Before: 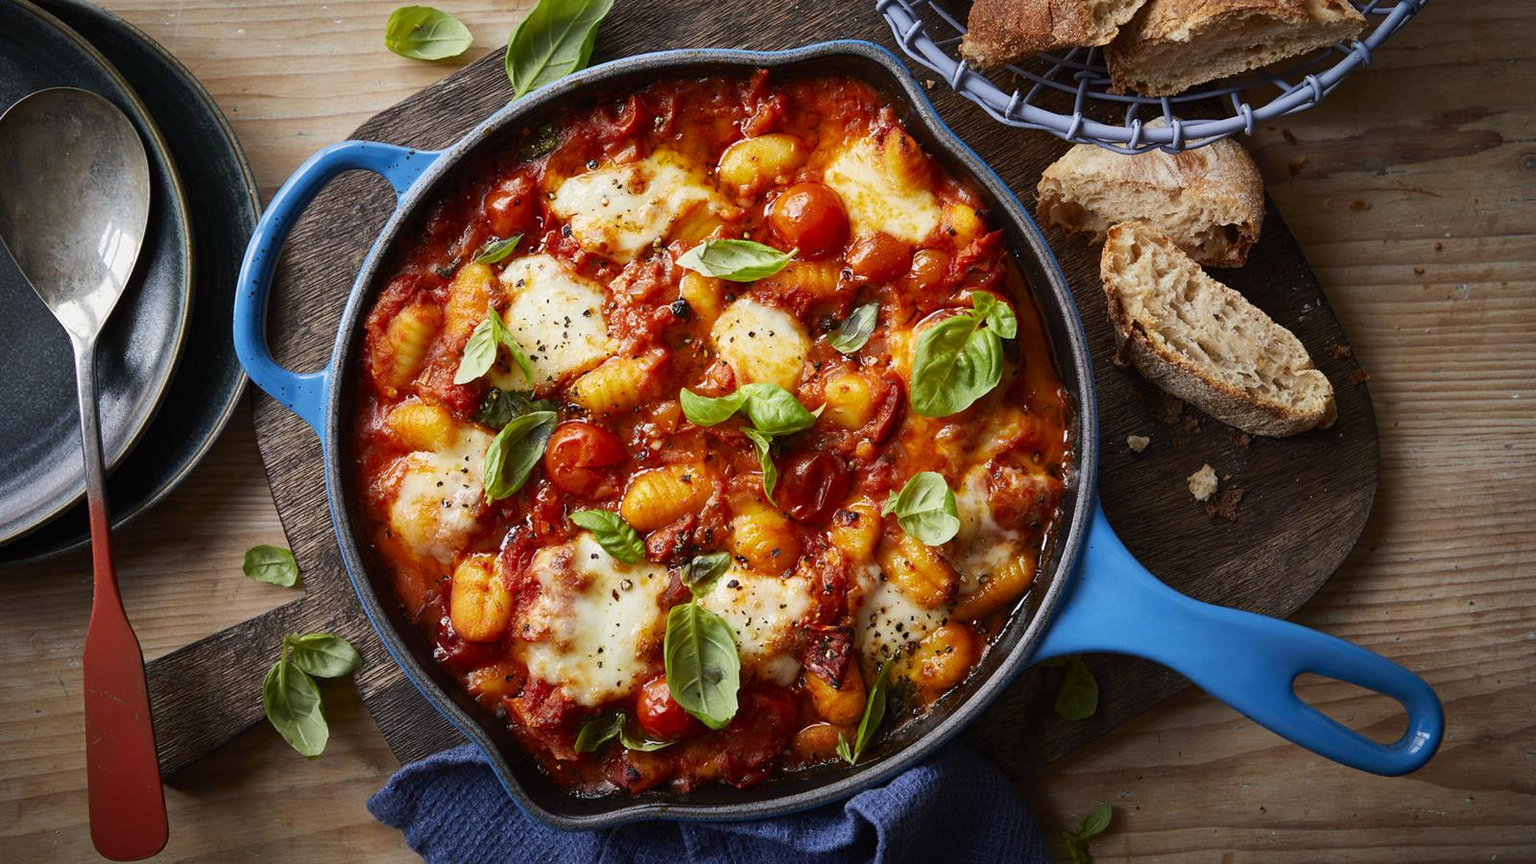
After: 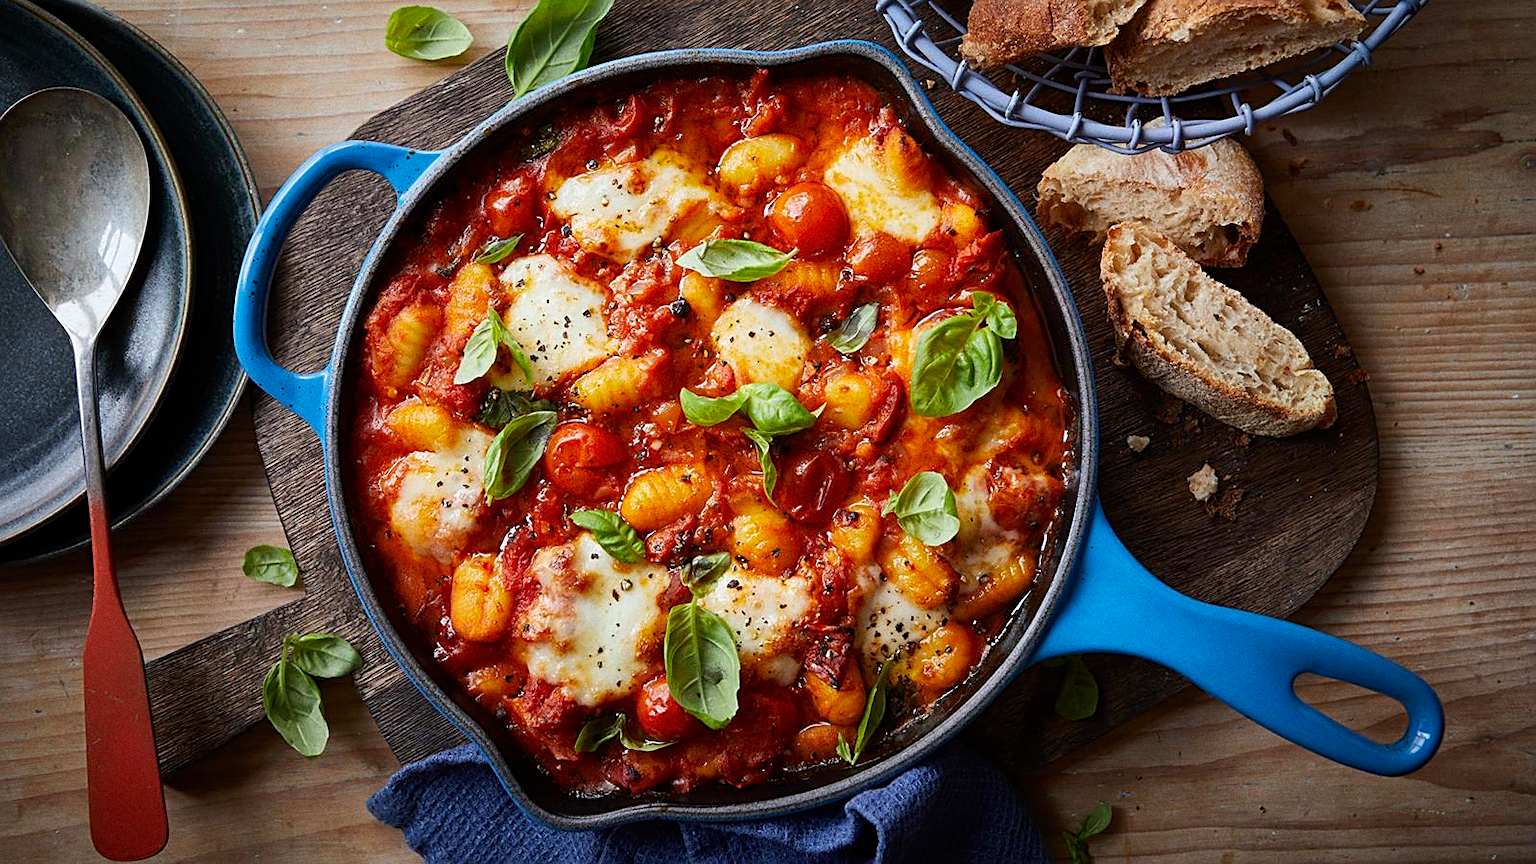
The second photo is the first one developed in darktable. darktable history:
sharpen: on, module defaults
grain: on, module defaults
white balance: red 0.98, blue 1.034
